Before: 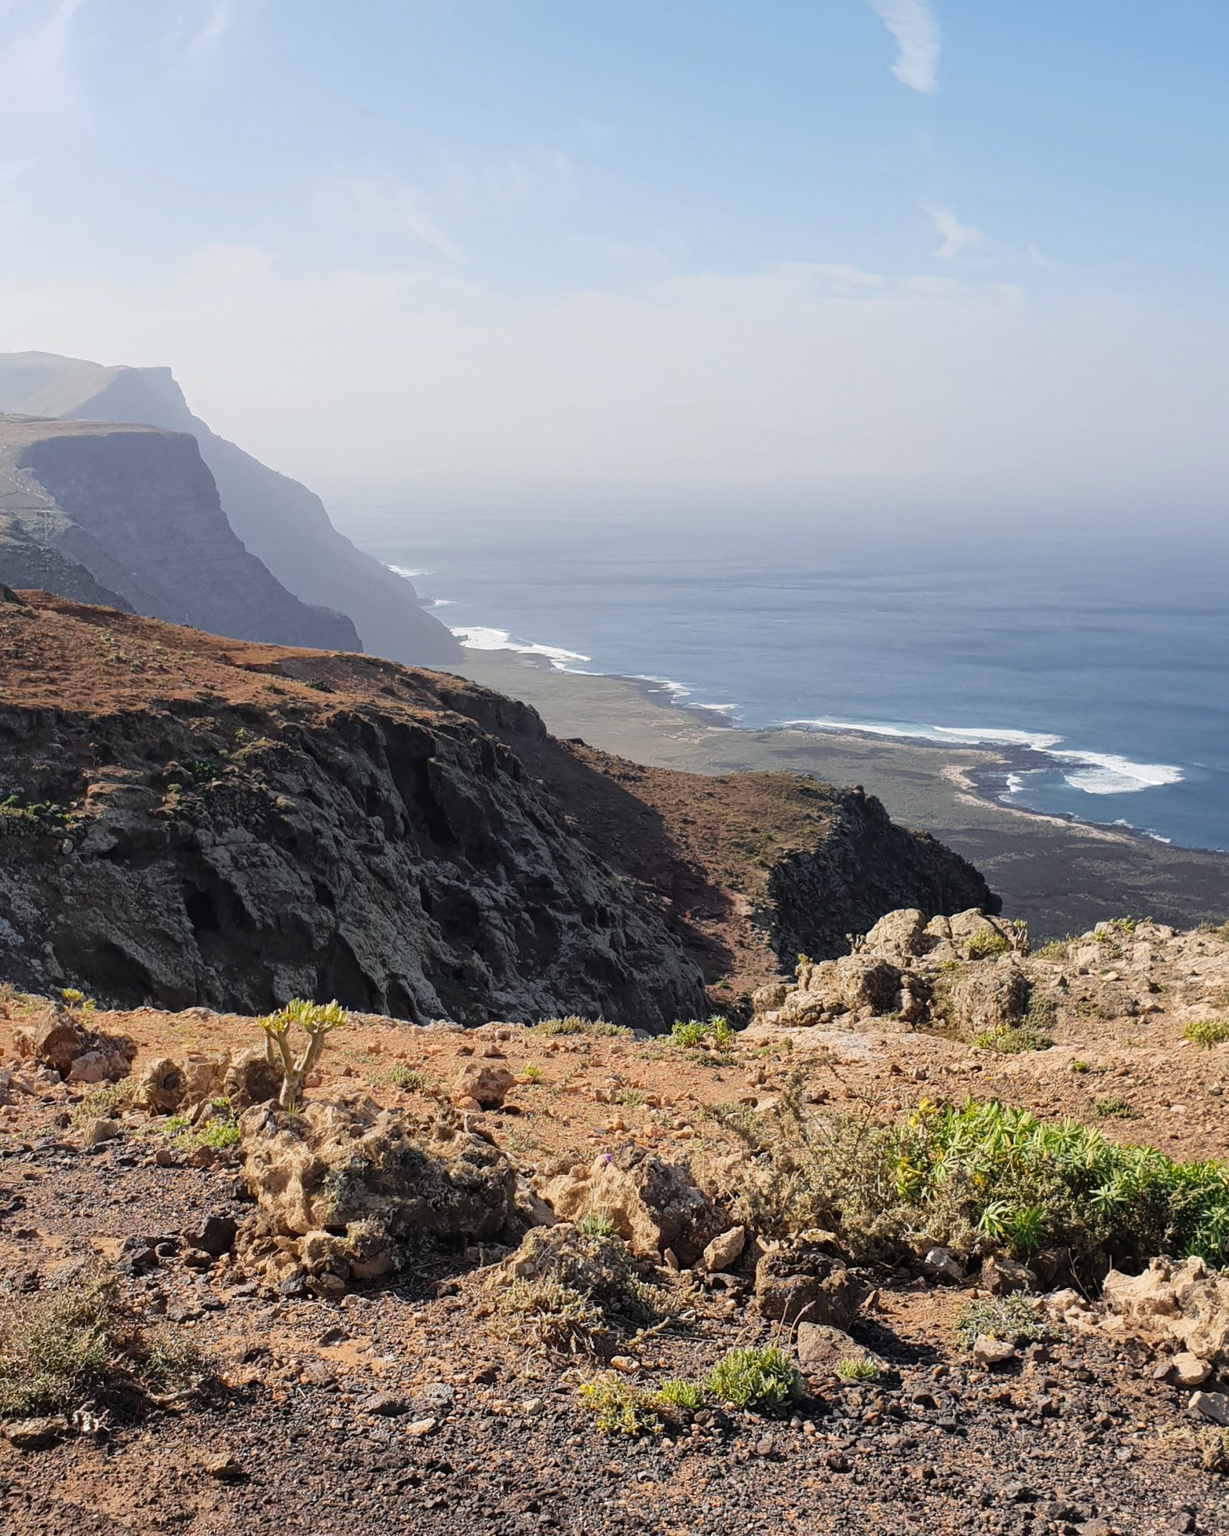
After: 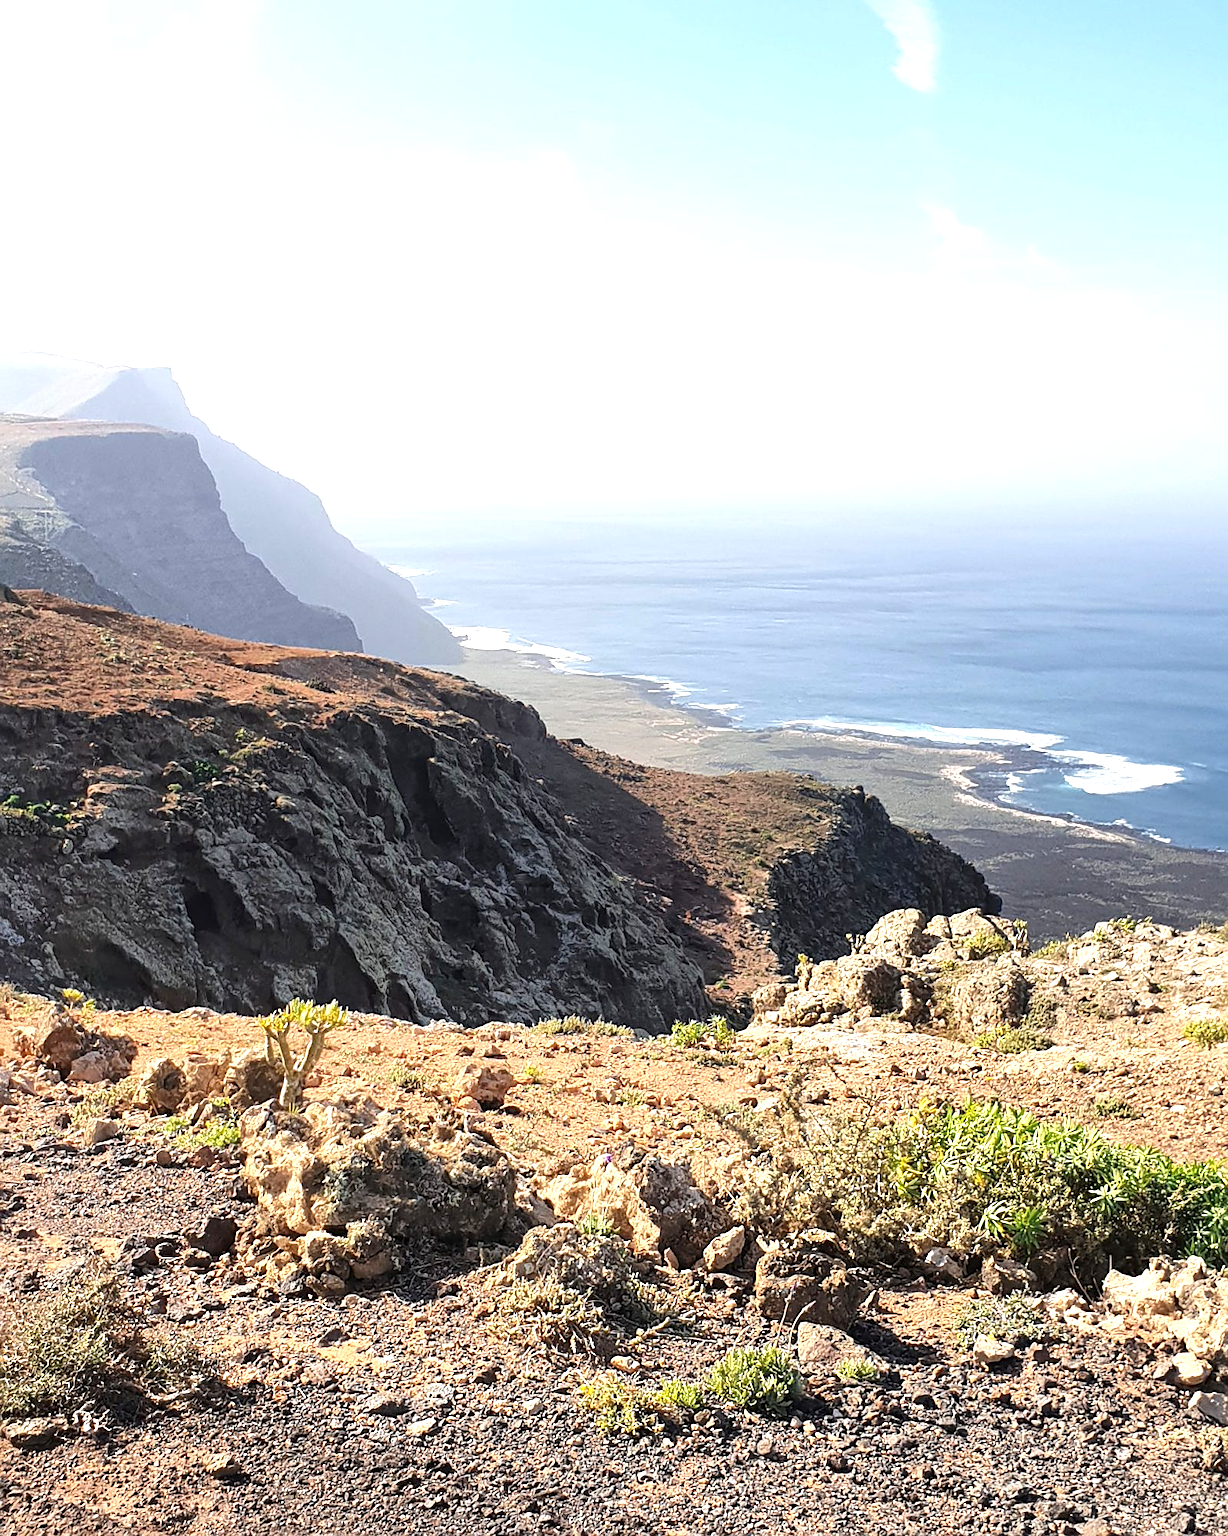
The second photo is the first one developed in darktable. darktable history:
sharpen: on, module defaults
exposure: exposure 0.951 EV, compensate highlight preservation false
